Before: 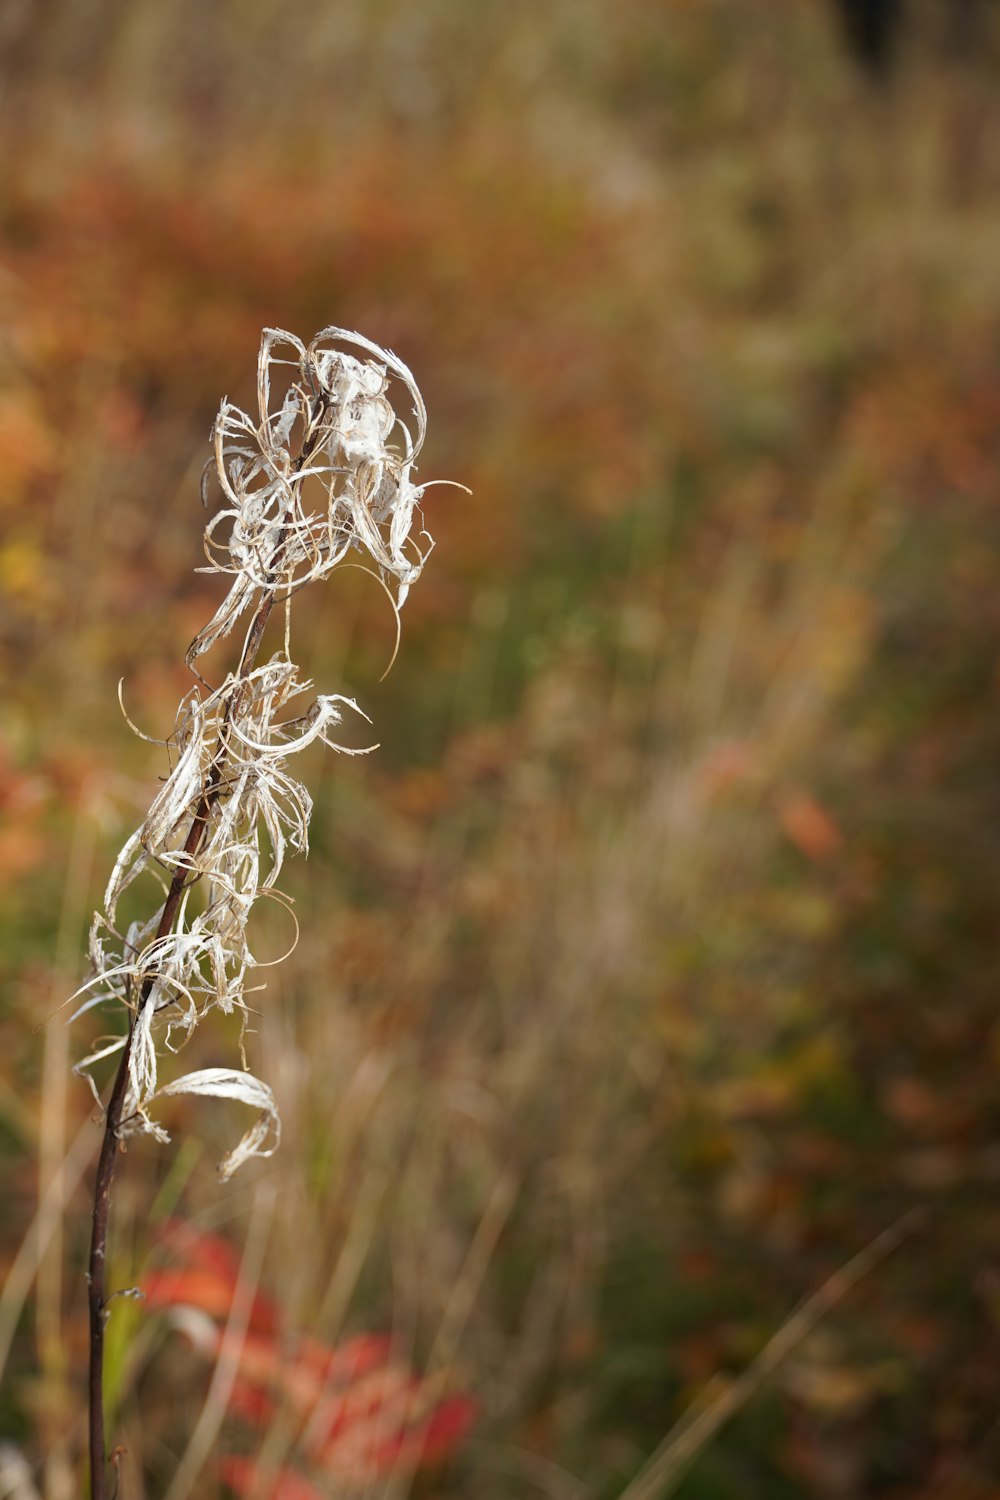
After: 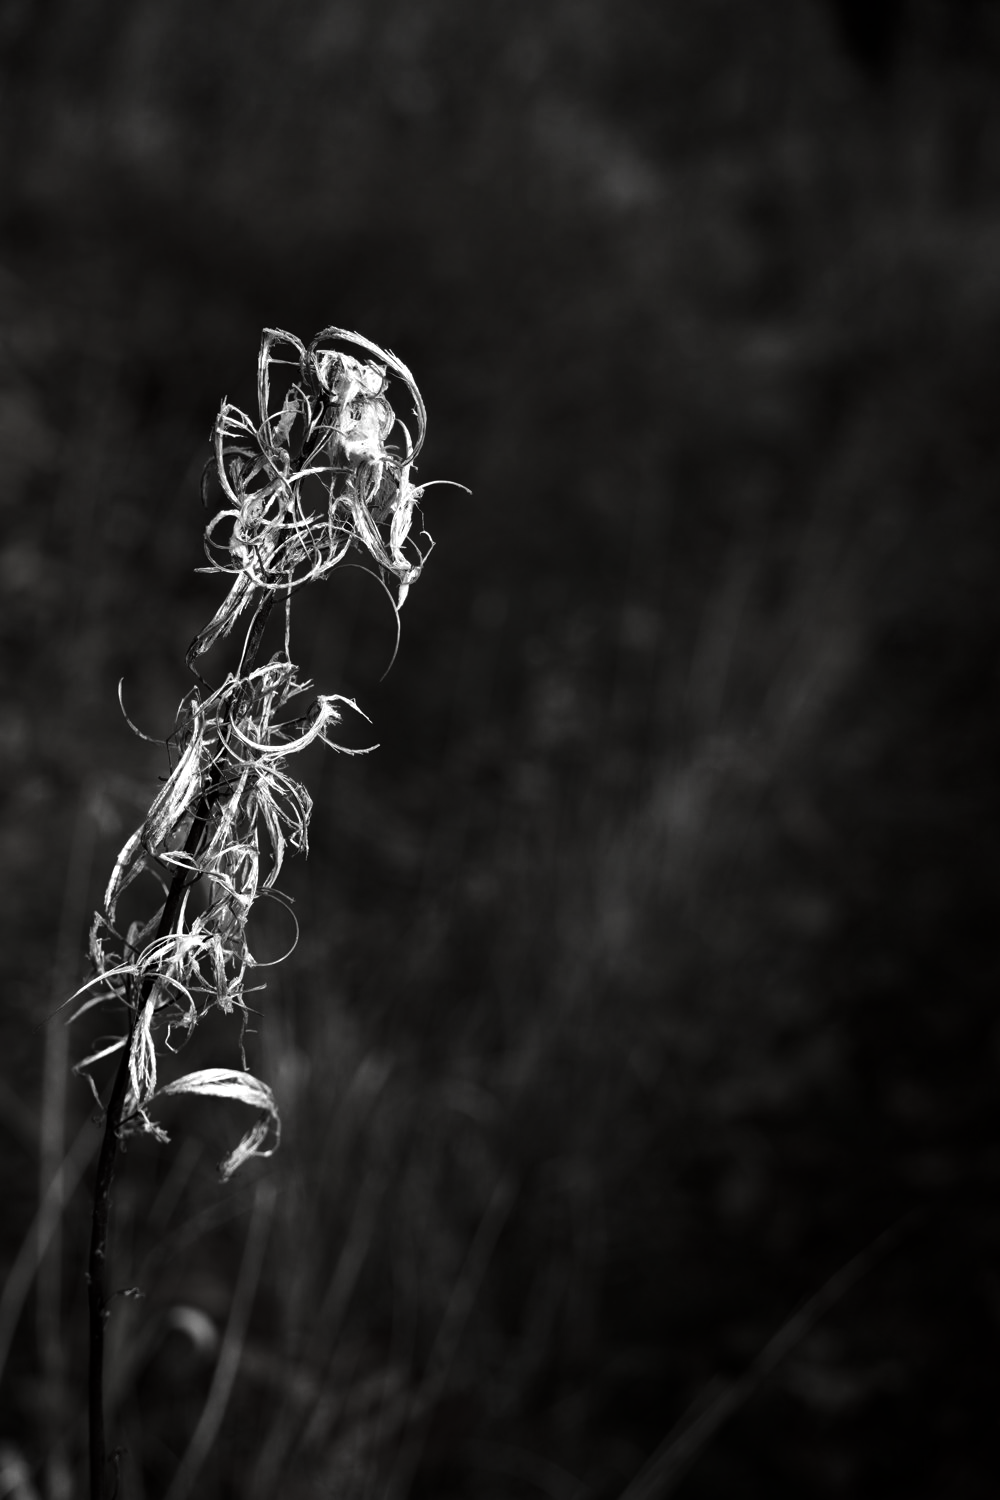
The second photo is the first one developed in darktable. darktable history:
contrast brightness saturation: contrast -0.036, brightness -0.599, saturation -0.982
exposure: exposure 0.221 EV, compensate highlight preservation false
color balance rgb: shadows lift › chroma 2.915%, shadows lift › hue 279.72°, power › luminance -7.624%, power › chroma 1.323%, power › hue 330.3°, perceptual saturation grading › global saturation 32.985%, saturation formula JzAzBz (2021)
